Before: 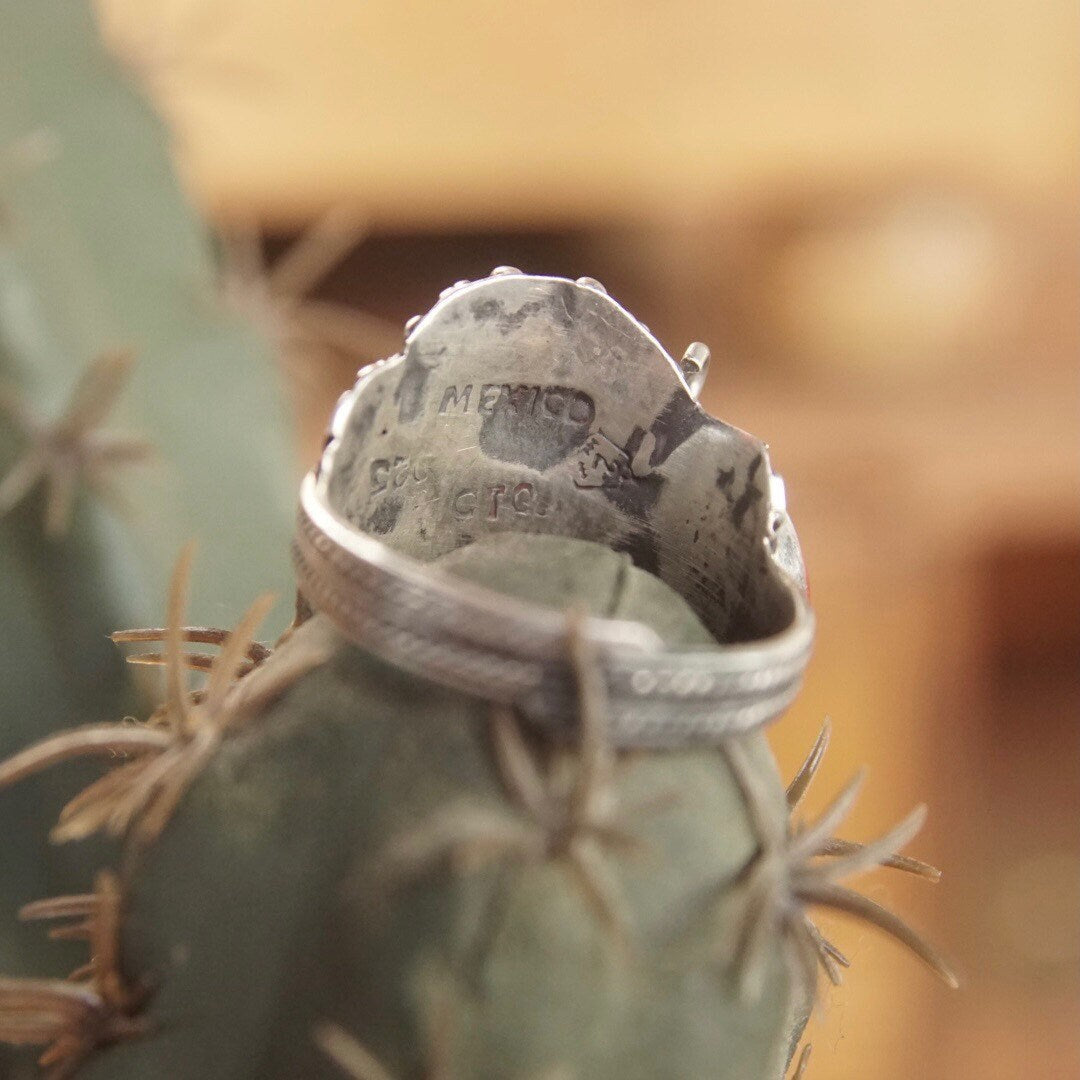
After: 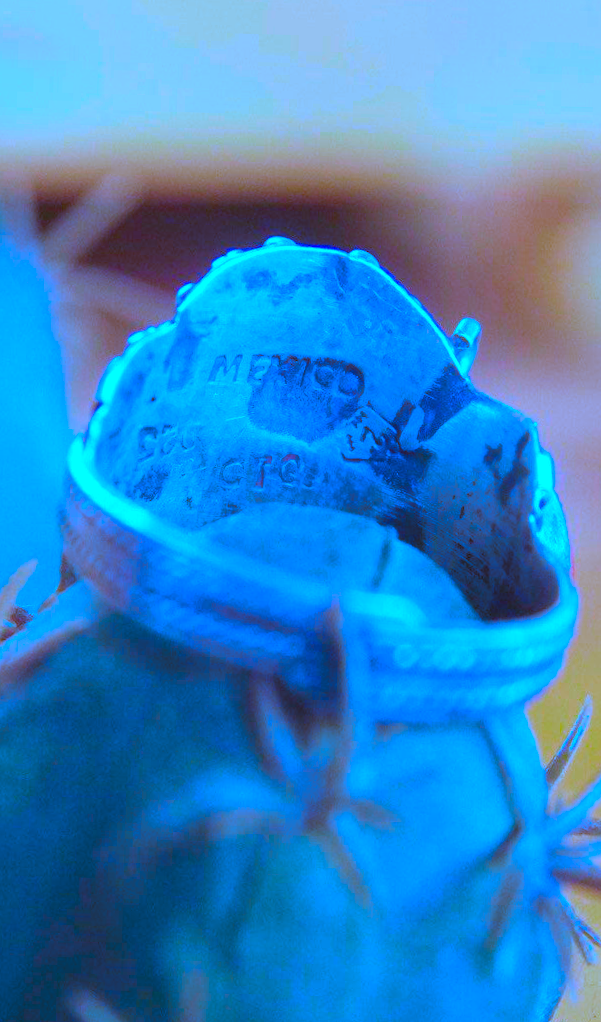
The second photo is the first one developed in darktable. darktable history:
crop: left 21.496%, right 22.254%
white balance: red 0.766, blue 1.537
color correction: saturation 3
rotate and perspective: rotation 1.57°, crop left 0.018, crop right 0.982, crop top 0.039, crop bottom 0.961
